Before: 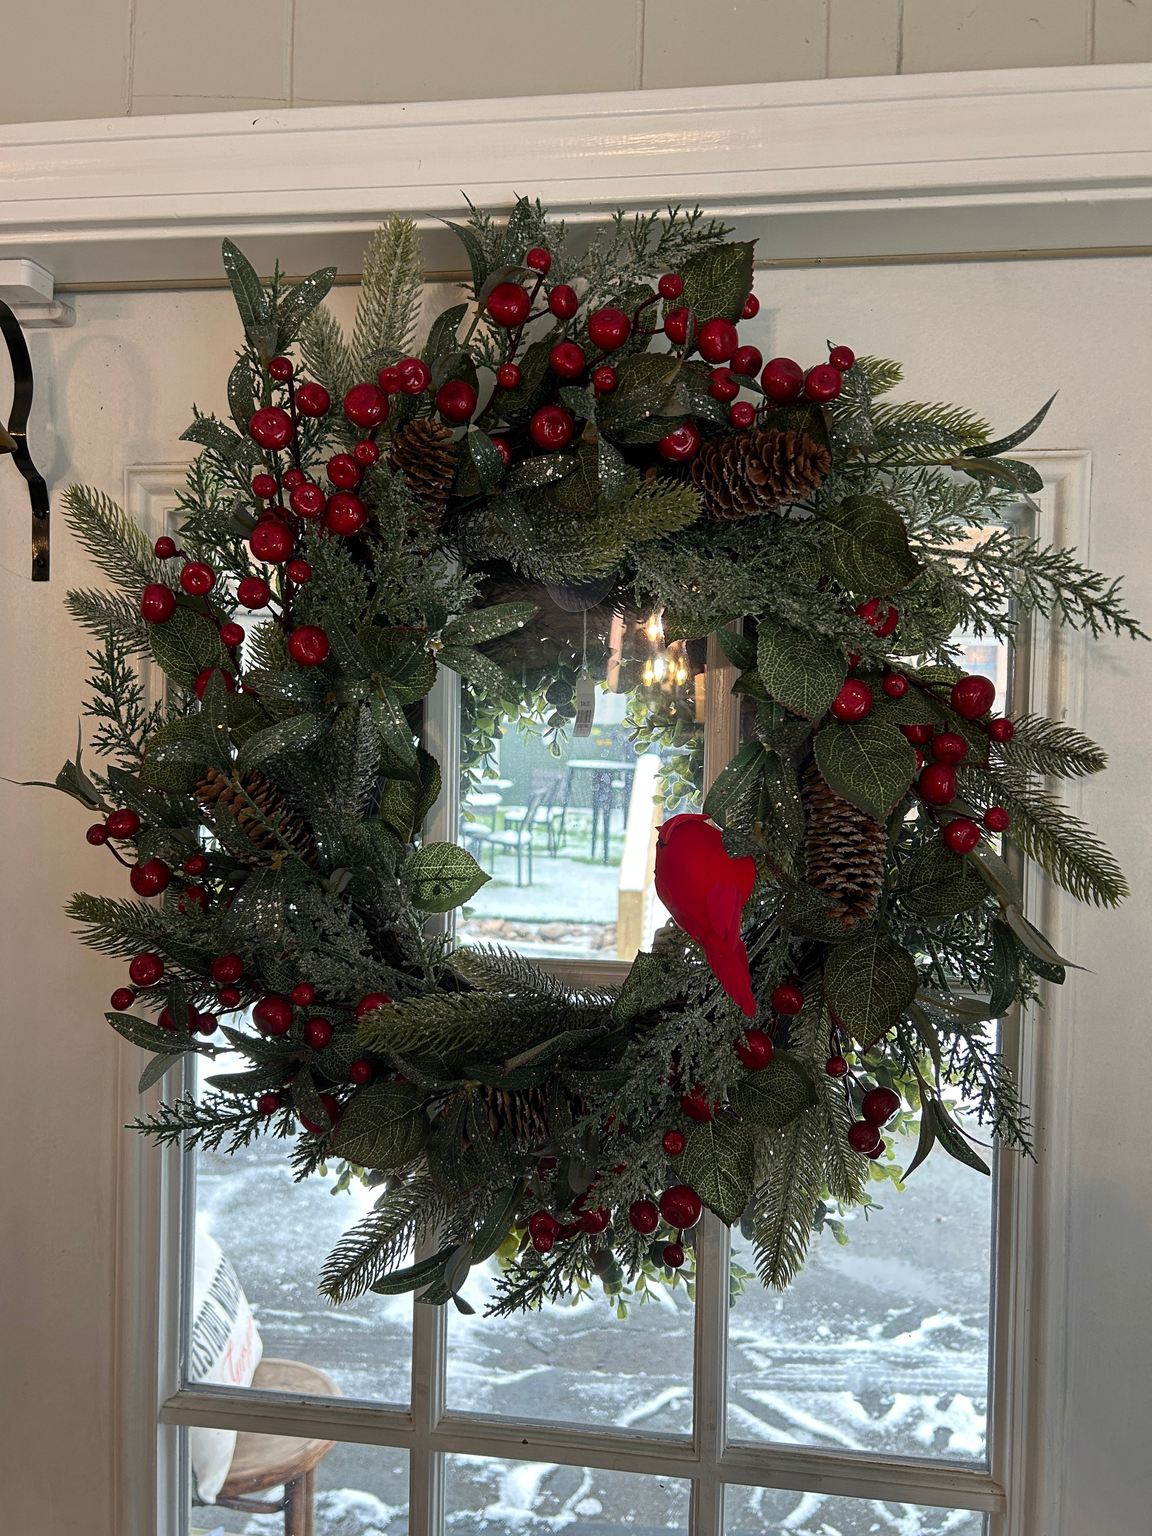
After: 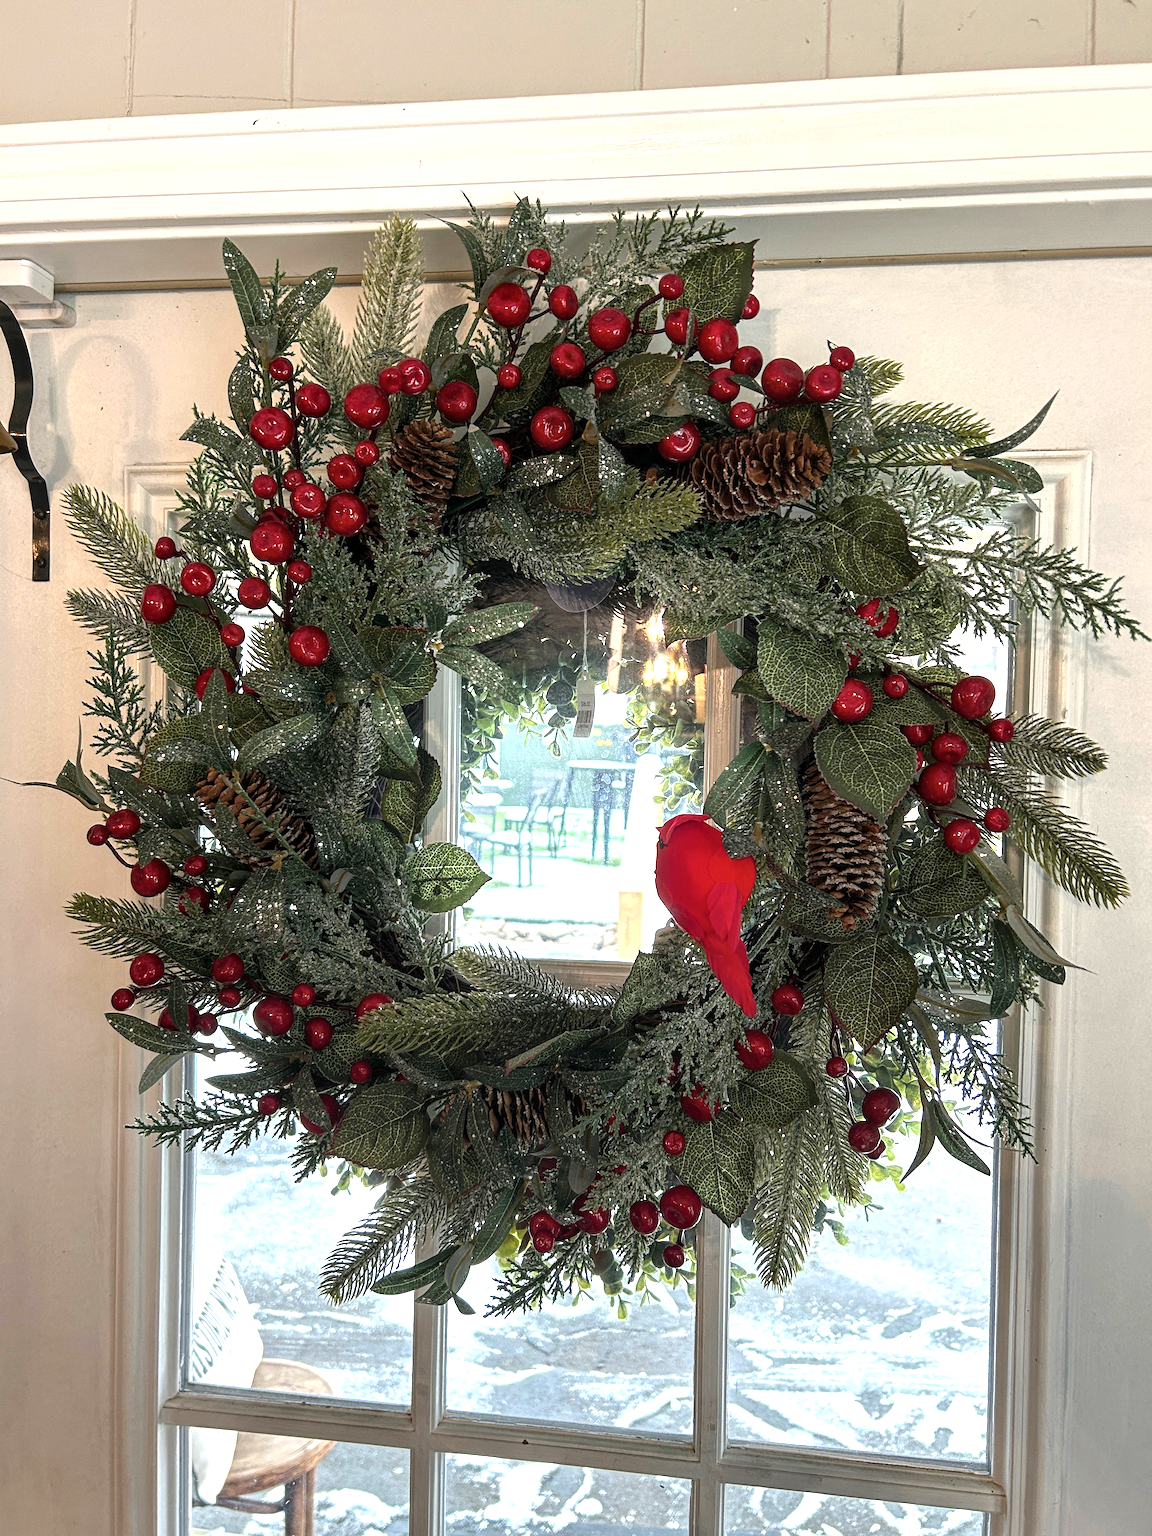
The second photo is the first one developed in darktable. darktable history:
exposure: exposure 1 EV, compensate exposure bias true, compensate highlight preservation false
local contrast: on, module defaults
